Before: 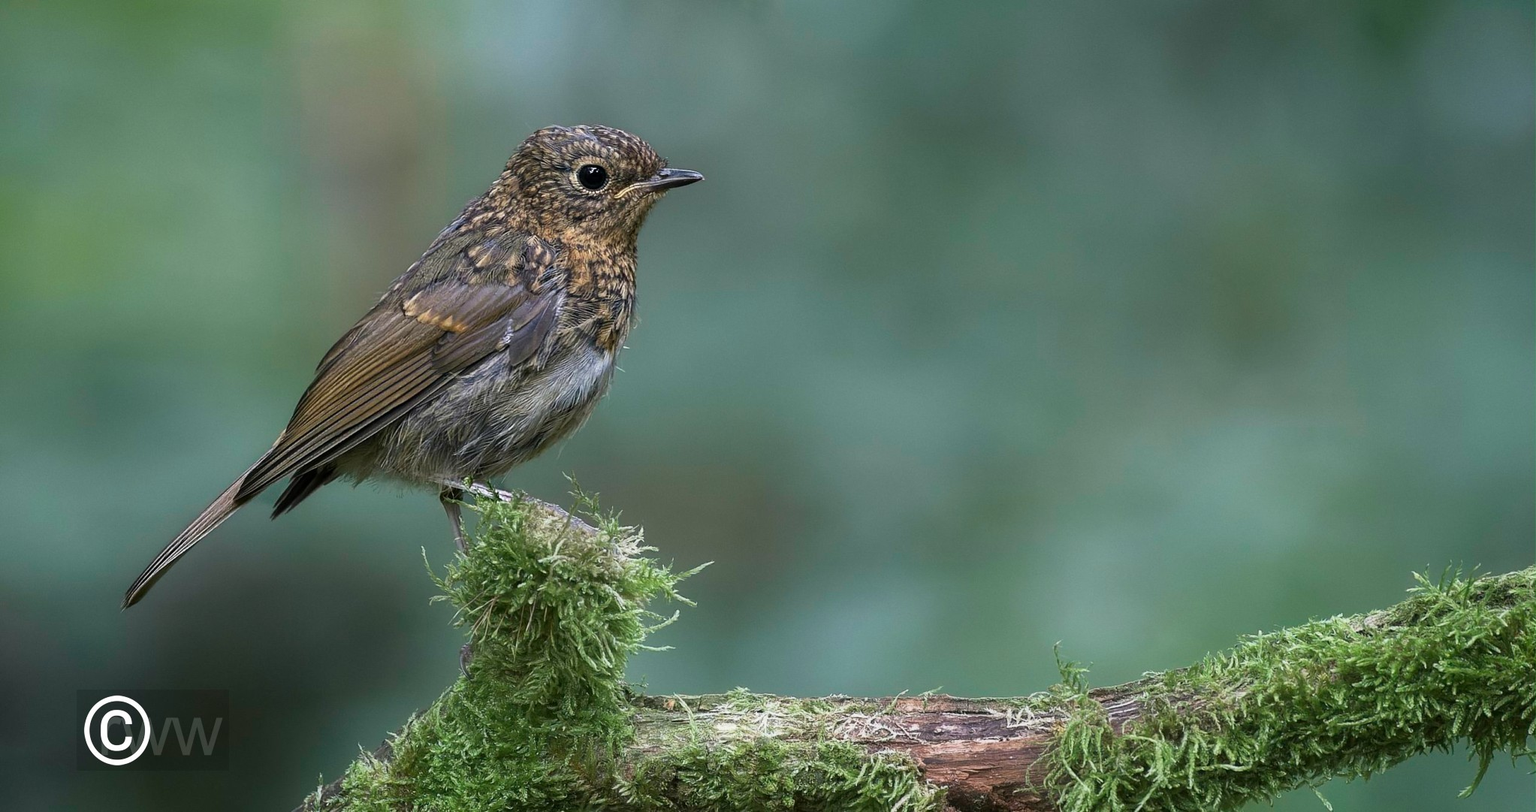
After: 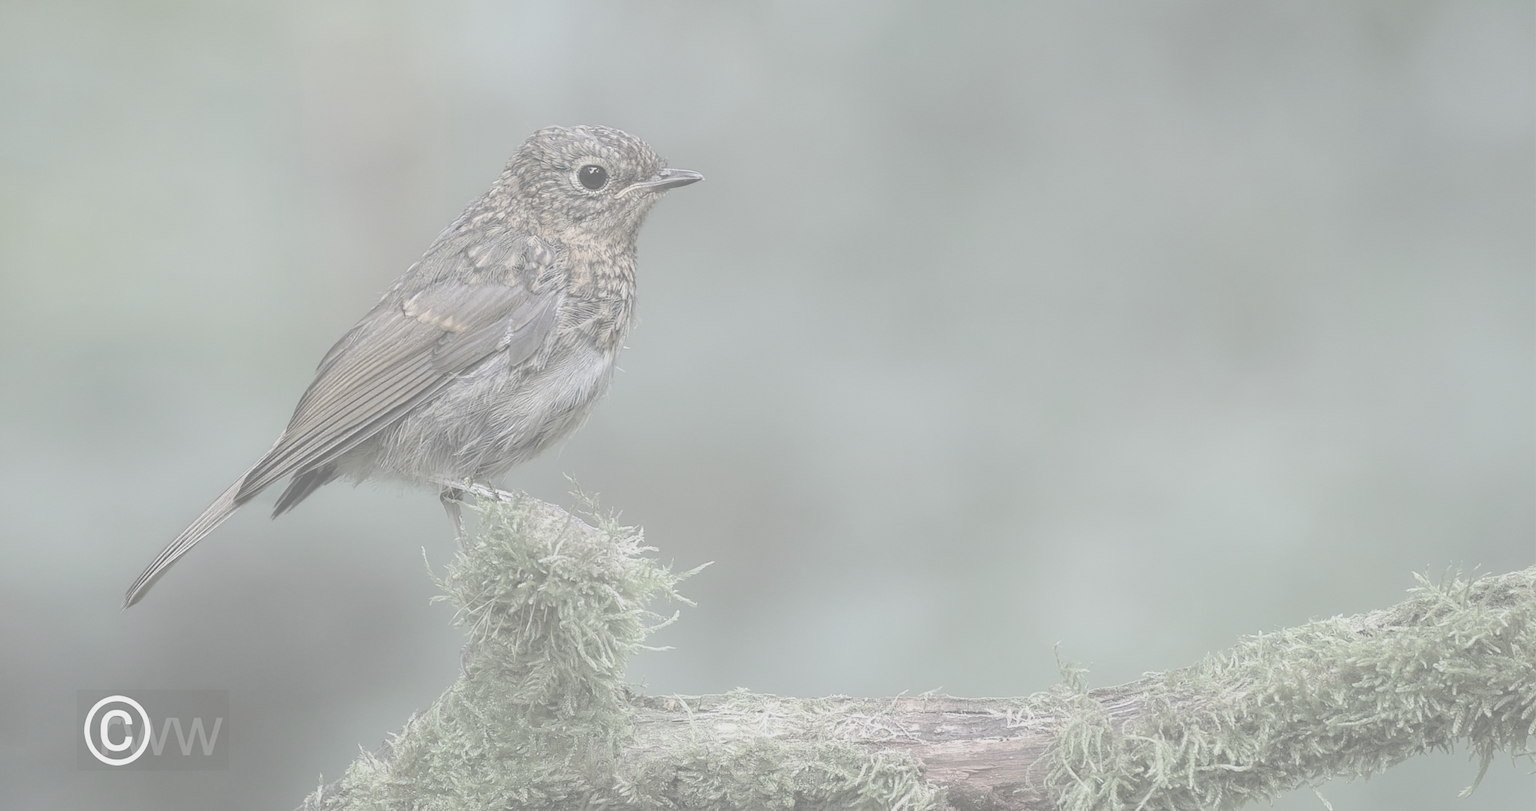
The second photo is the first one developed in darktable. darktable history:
contrast brightness saturation: contrast -0.323, brightness 0.746, saturation -0.797
